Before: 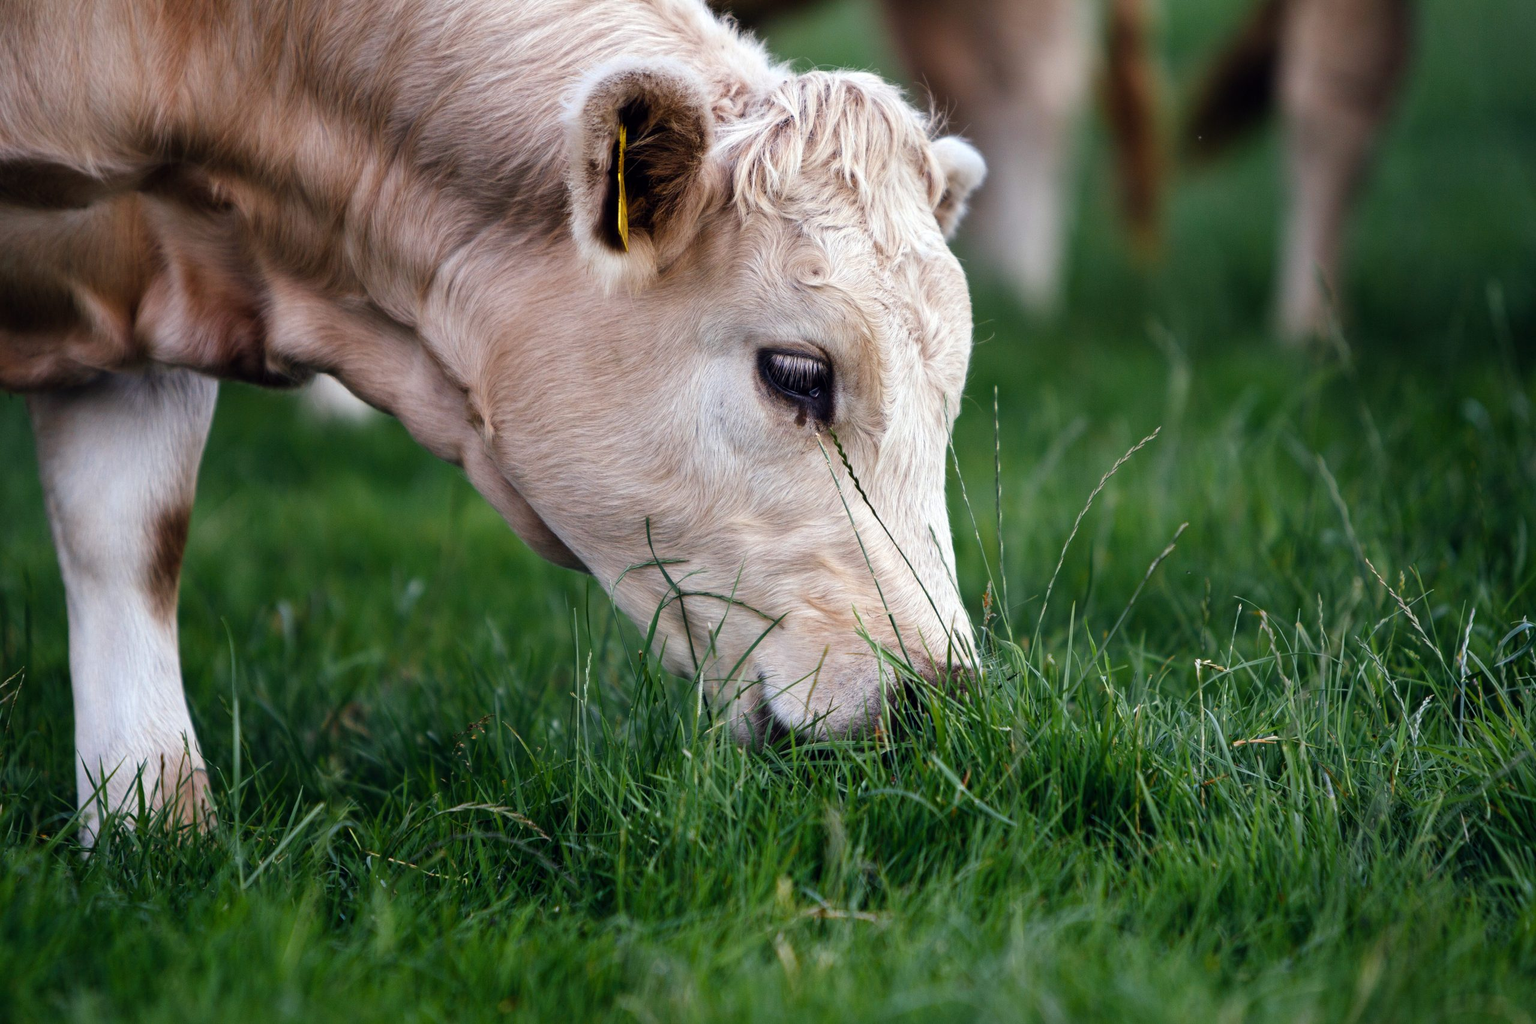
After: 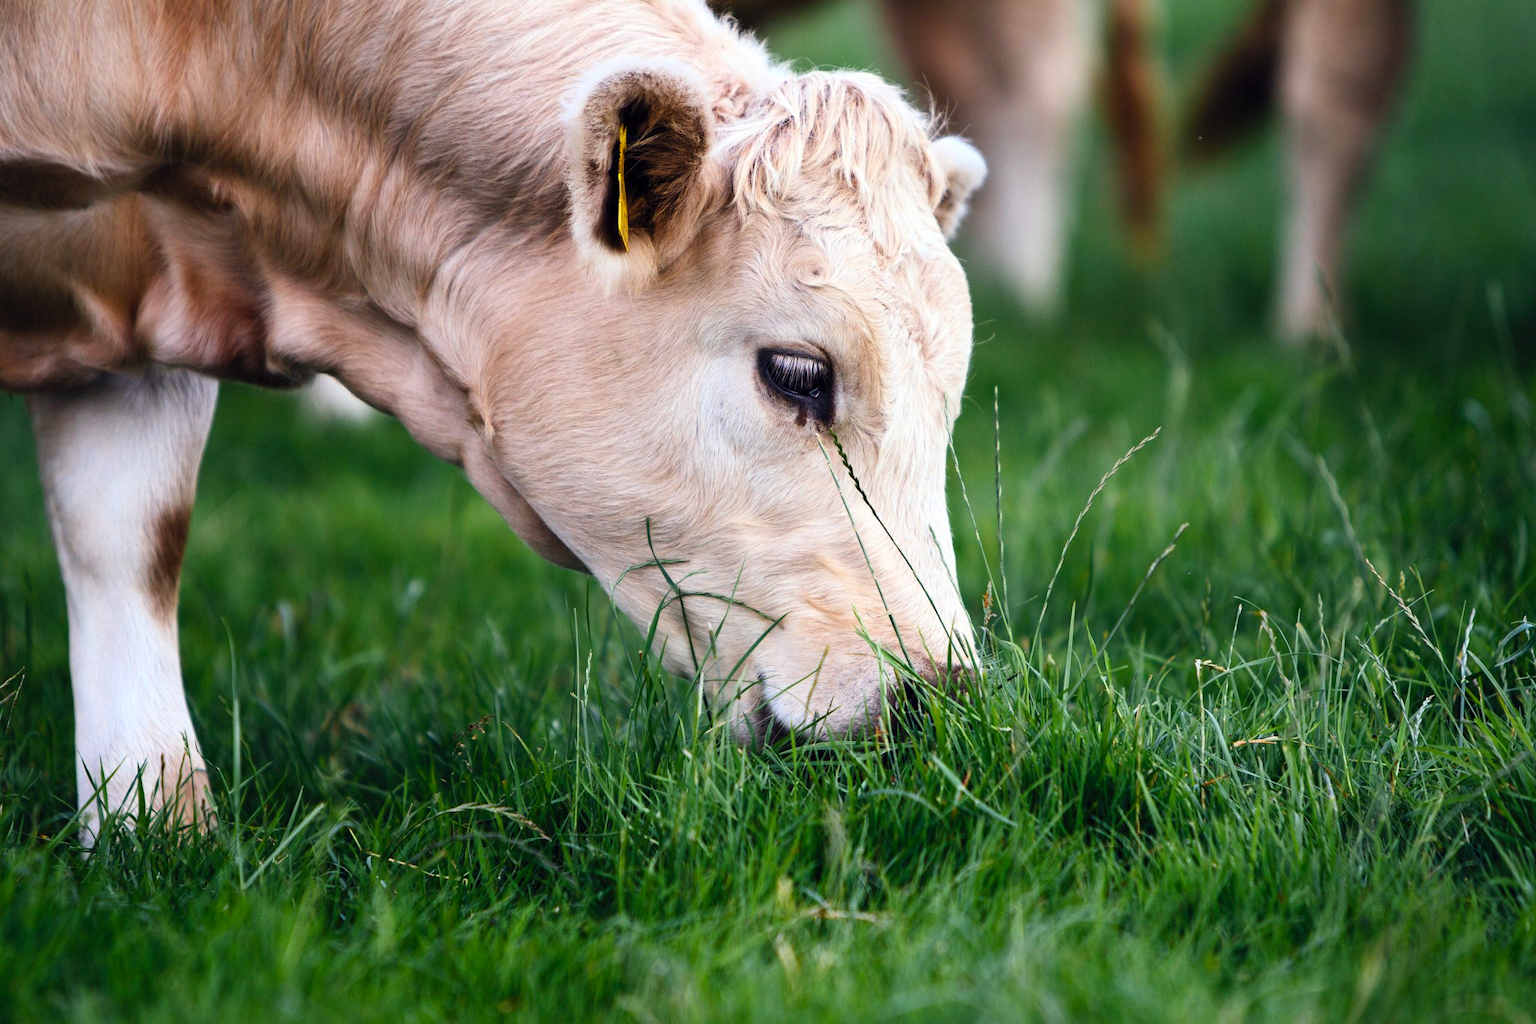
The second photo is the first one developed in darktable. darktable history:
contrast brightness saturation: contrast 0.202, brightness 0.159, saturation 0.229
